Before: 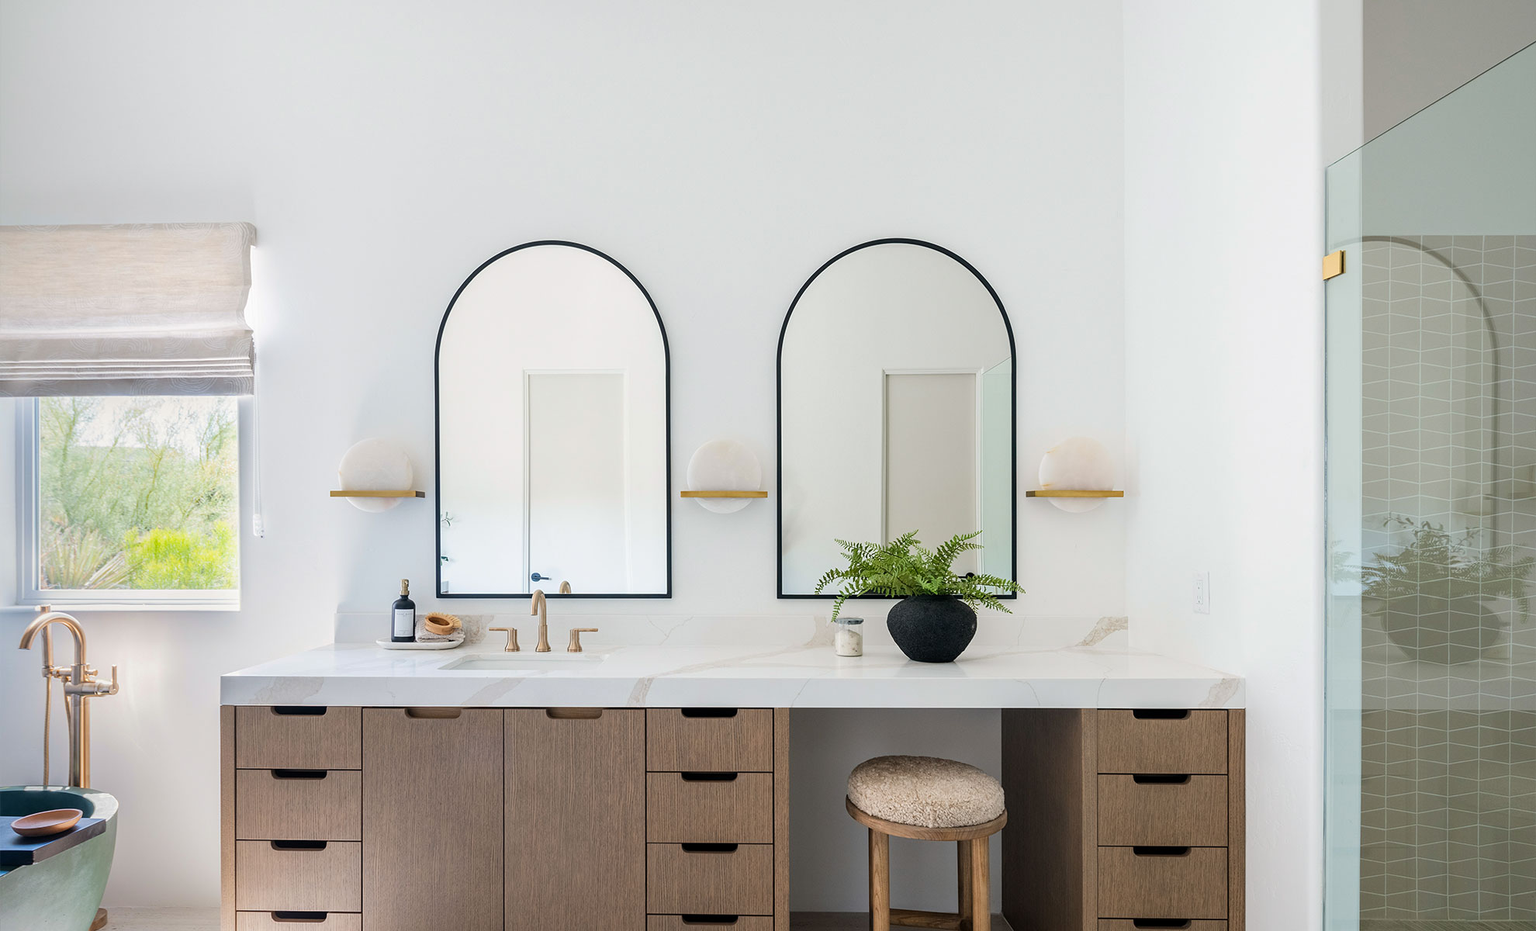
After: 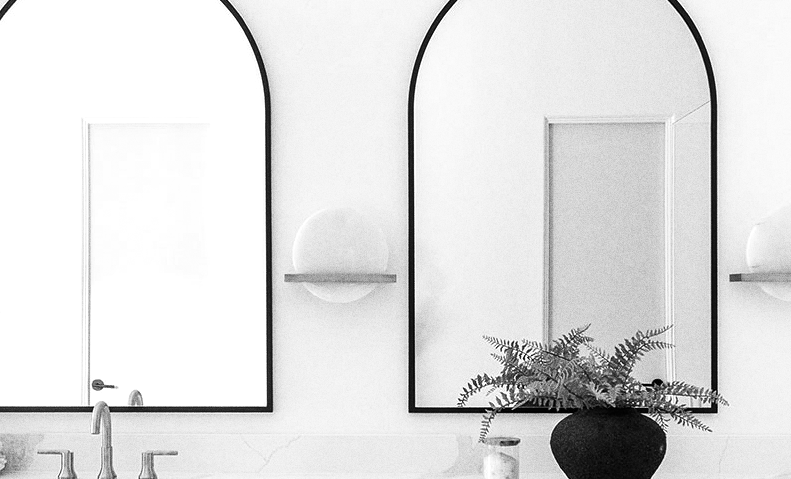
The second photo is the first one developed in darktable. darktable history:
crop: left 30%, top 30%, right 30%, bottom 30%
monochrome: a -35.87, b 49.73, size 1.7
grain: coarseness 0.09 ISO, strength 40%
tone equalizer: -8 EV -0.417 EV, -7 EV -0.389 EV, -6 EV -0.333 EV, -5 EV -0.222 EV, -3 EV 0.222 EV, -2 EV 0.333 EV, -1 EV 0.389 EV, +0 EV 0.417 EV, edges refinement/feathering 500, mask exposure compensation -1.57 EV, preserve details no
color balance: lift [1, 1, 0.999, 1.001], gamma [1, 1.003, 1.005, 0.995], gain [1, 0.992, 0.988, 1.012], contrast 5%, output saturation 110%
